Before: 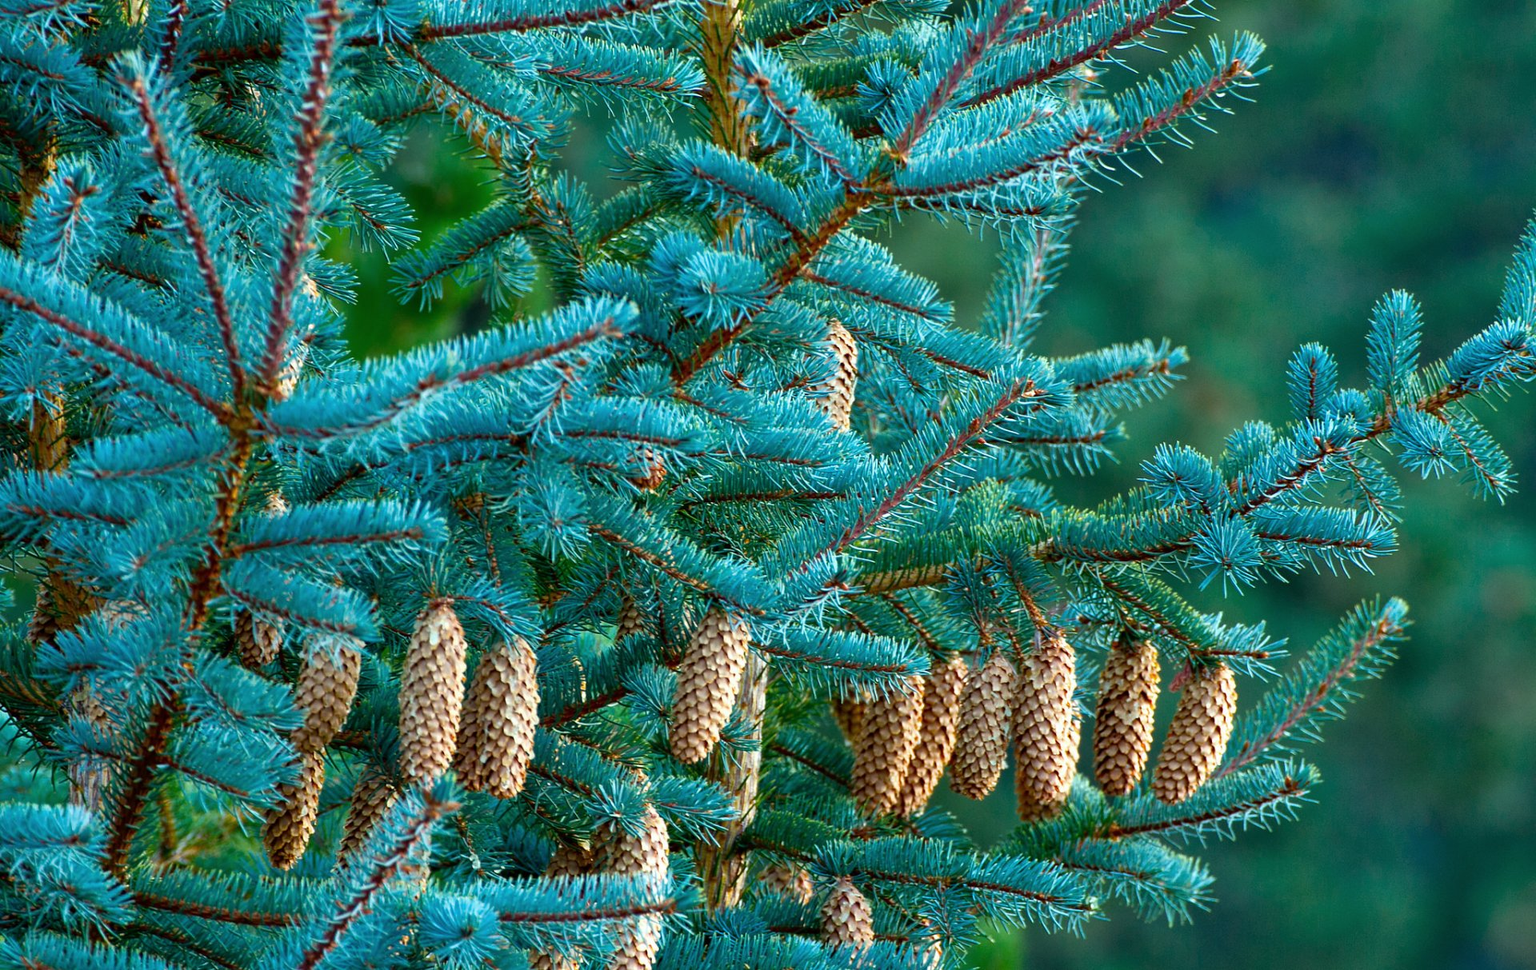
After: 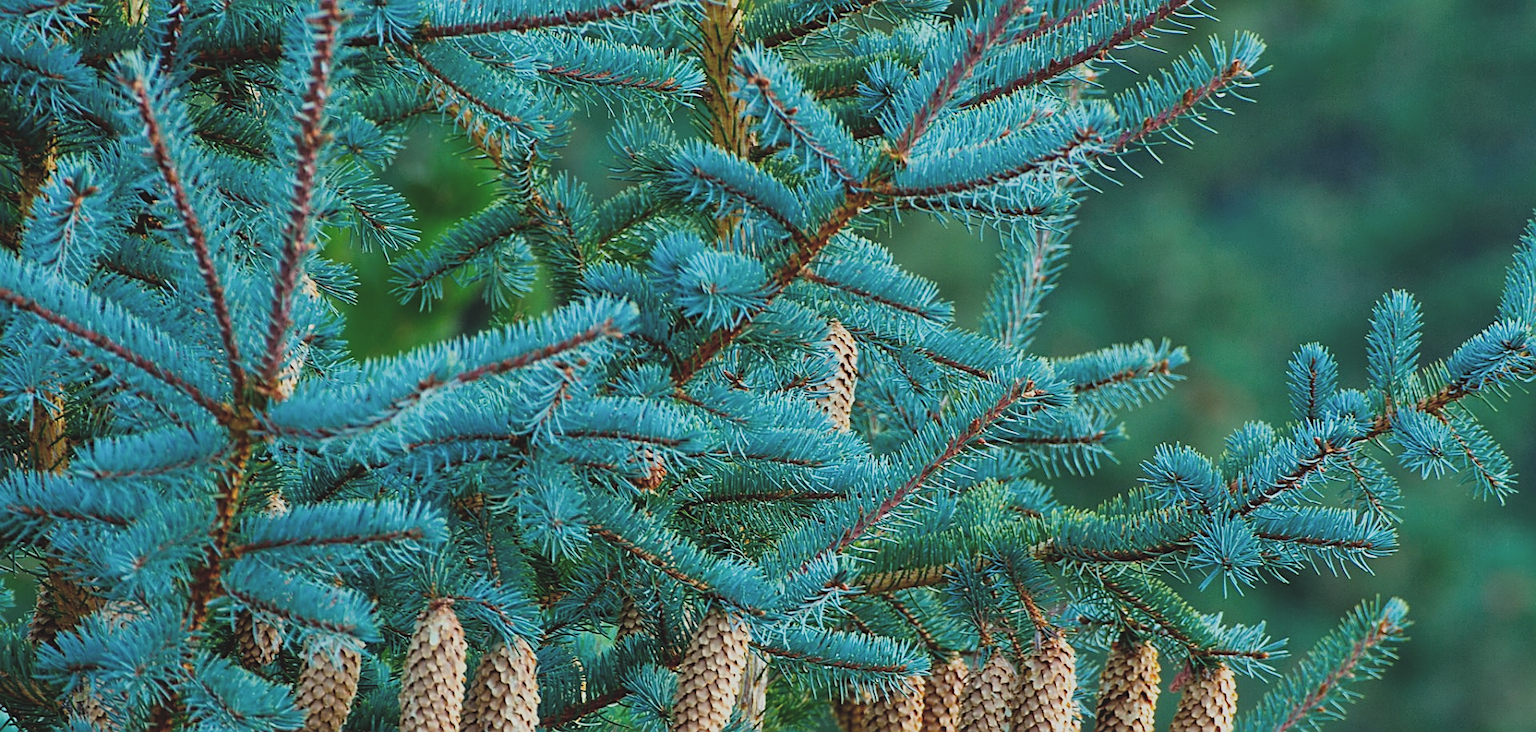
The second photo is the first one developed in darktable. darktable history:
sharpen: on, module defaults
crop: bottom 24.428%
exposure: black level correction -0.021, exposure -0.035 EV, compensate highlight preservation false
filmic rgb: black relative exposure -7.65 EV, white relative exposure 4.56 EV, hardness 3.61
